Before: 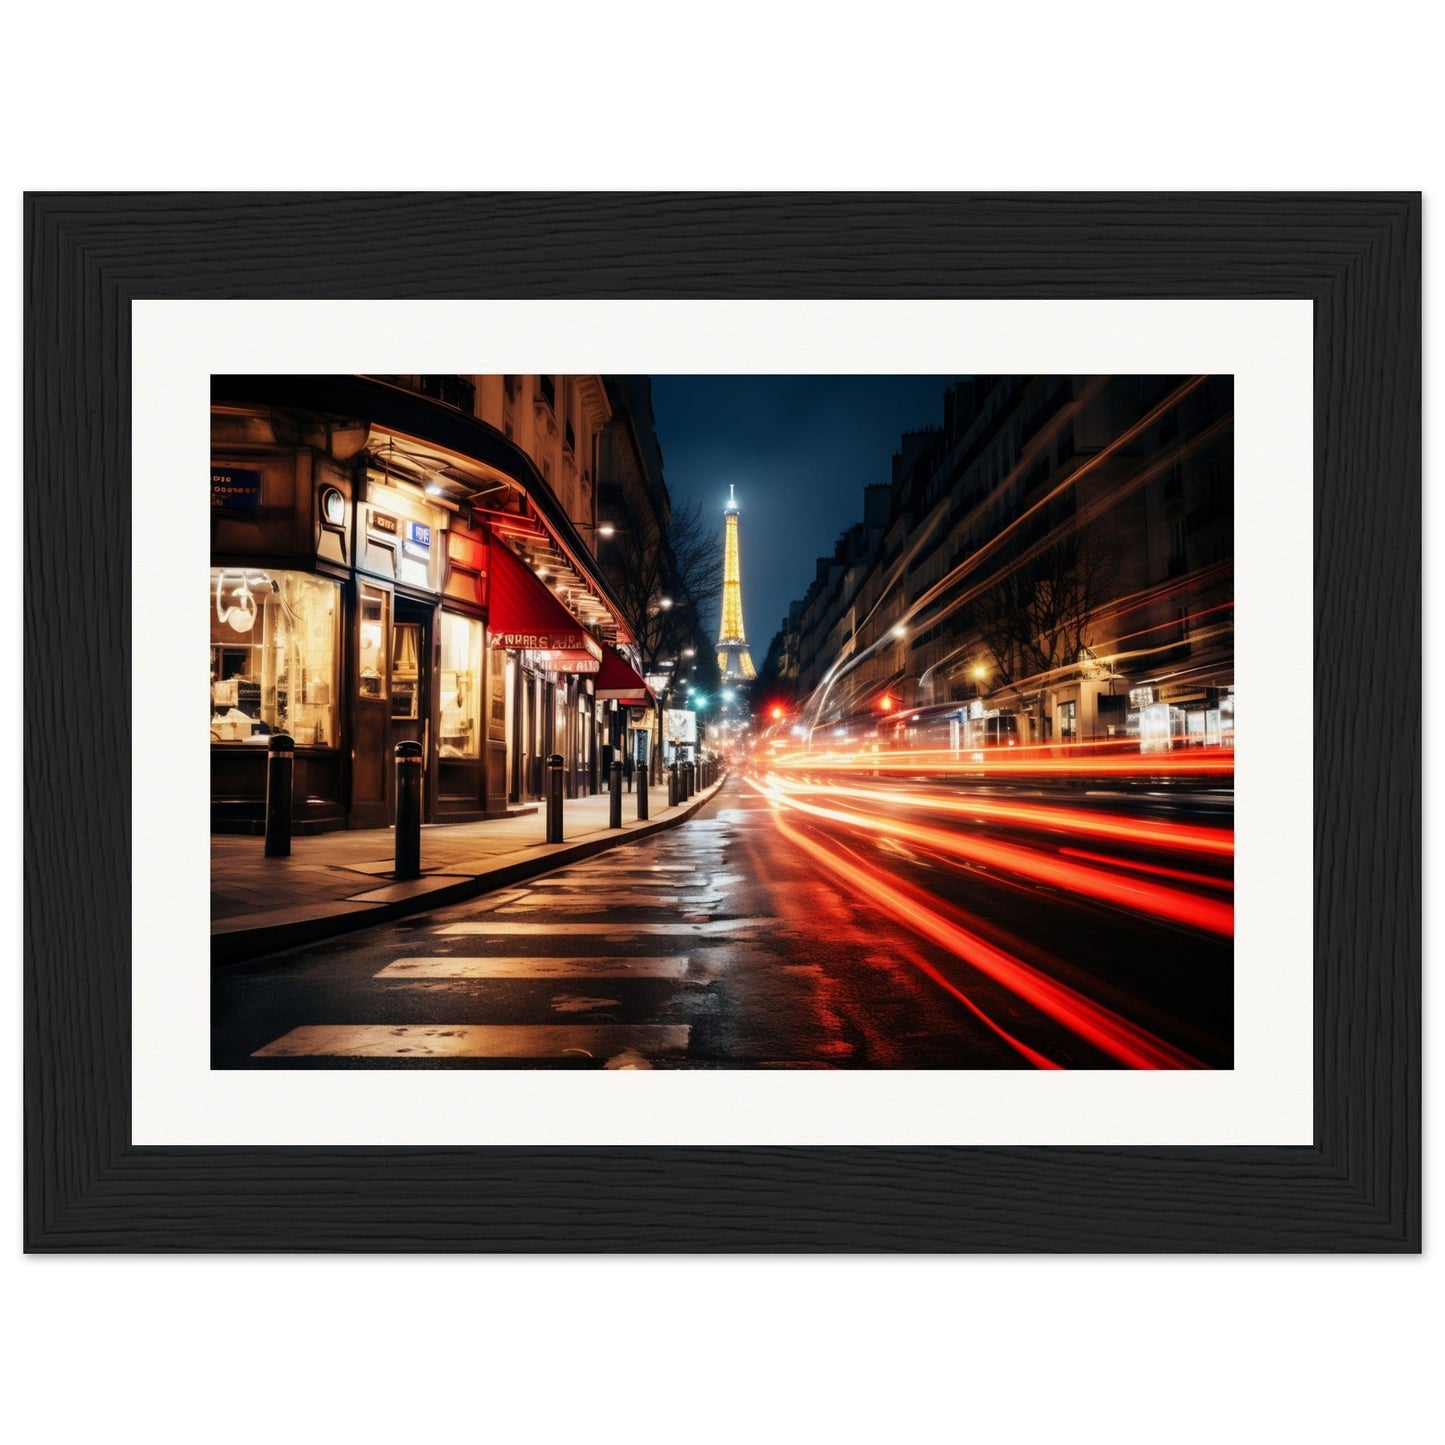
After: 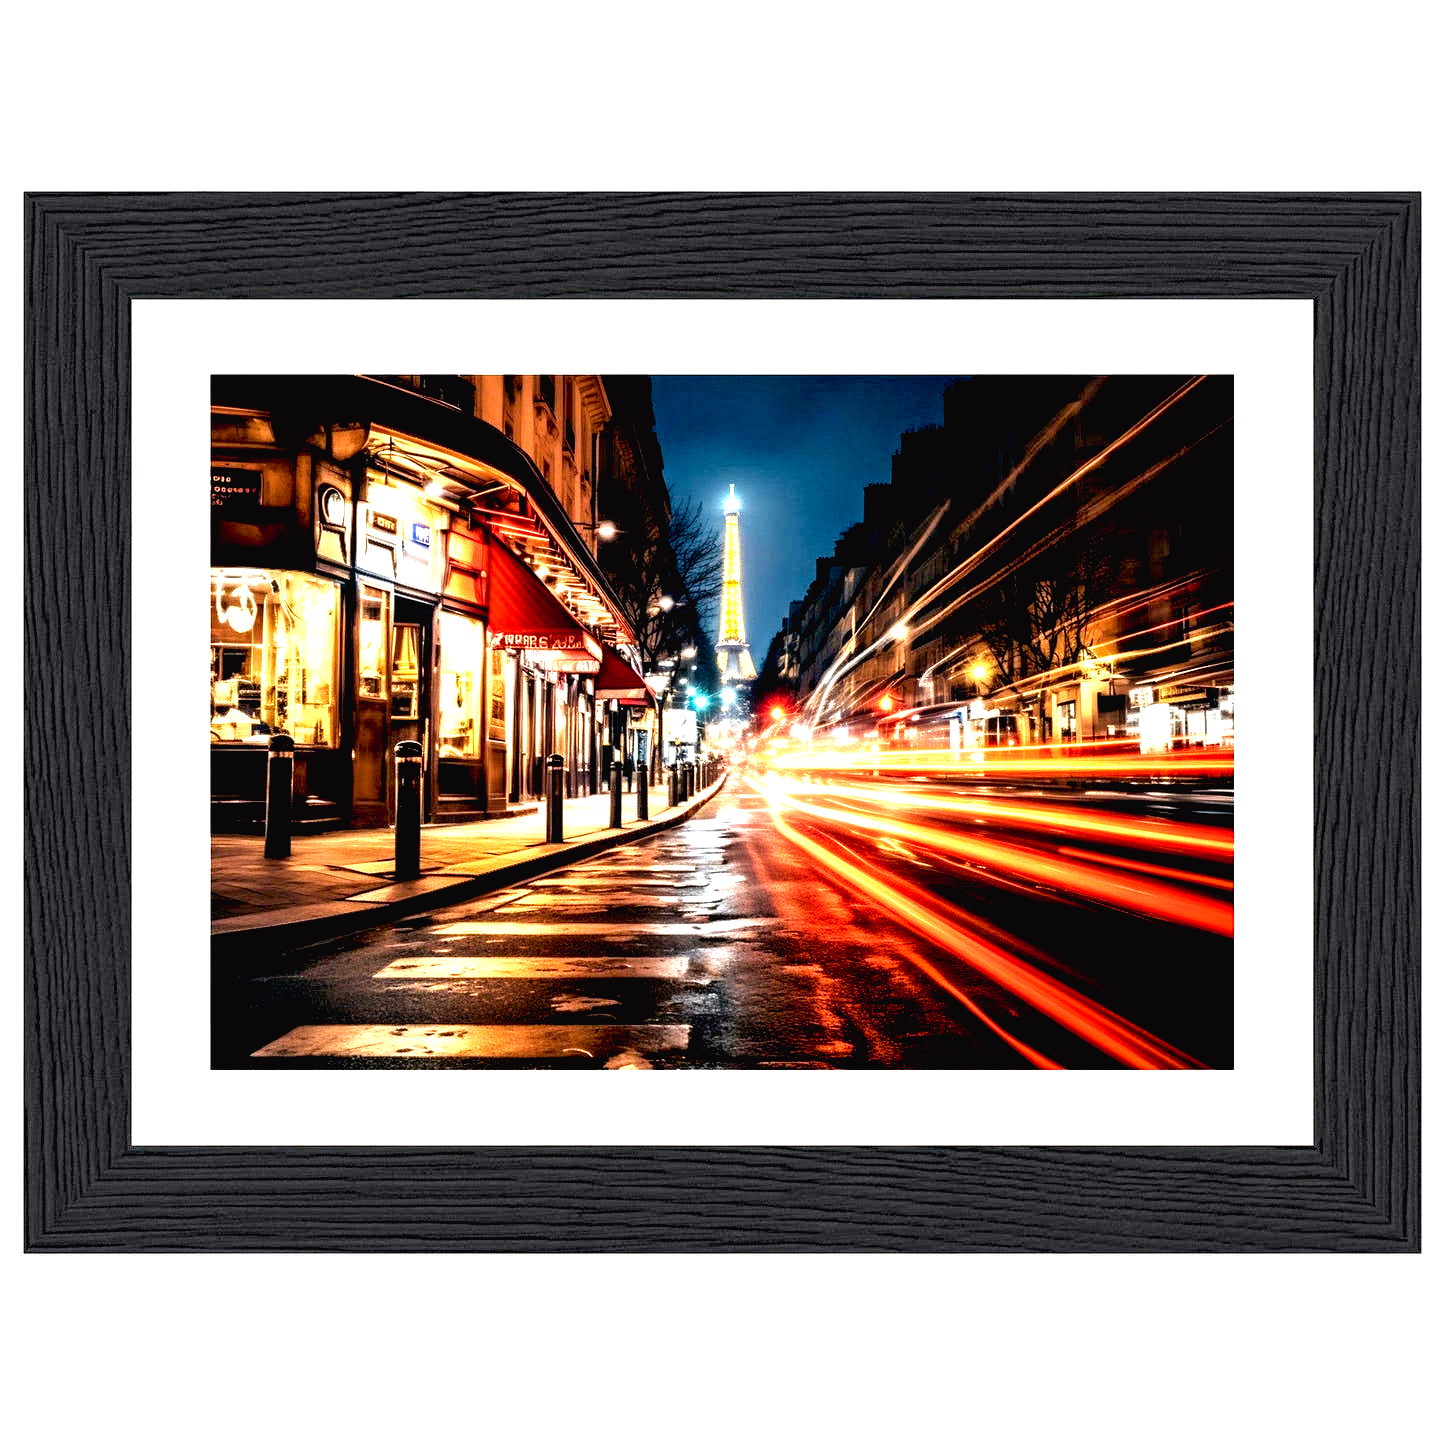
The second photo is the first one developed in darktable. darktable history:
exposure: black level correction 0.009, exposure 1.425 EV, compensate highlight preservation false
color balance rgb: shadows lift › chroma 2%, shadows lift › hue 50°, power › hue 60°, highlights gain › chroma 1%, highlights gain › hue 60°, global offset › luminance 0.25%, global vibrance 30%
contrast equalizer: octaves 7, y [[0.5, 0.542, 0.583, 0.625, 0.667, 0.708], [0.5 ×6], [0.5 ×6], [0 ×6], [0 ×6]]
